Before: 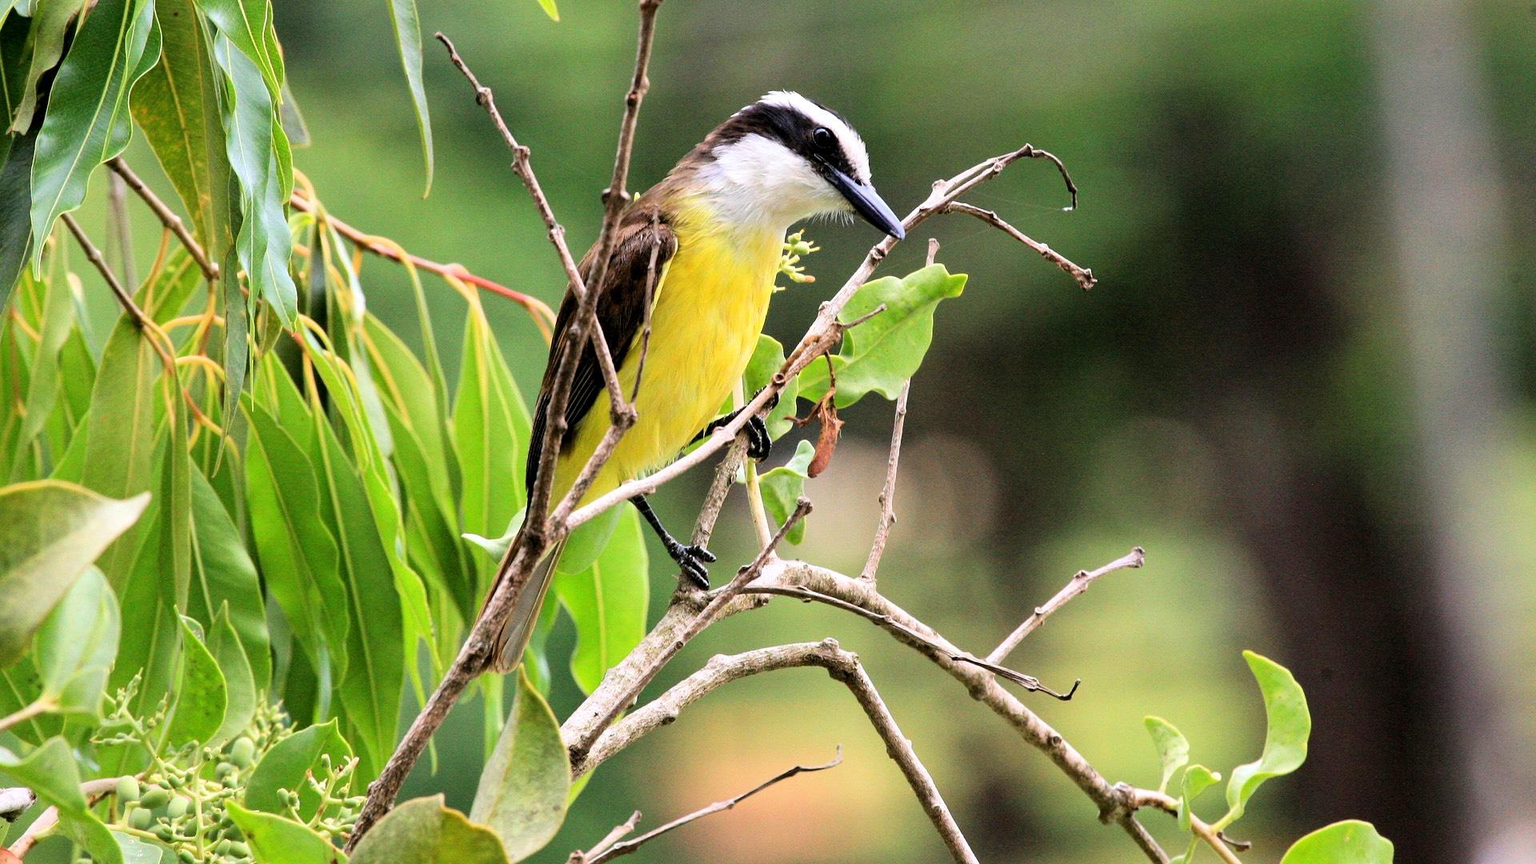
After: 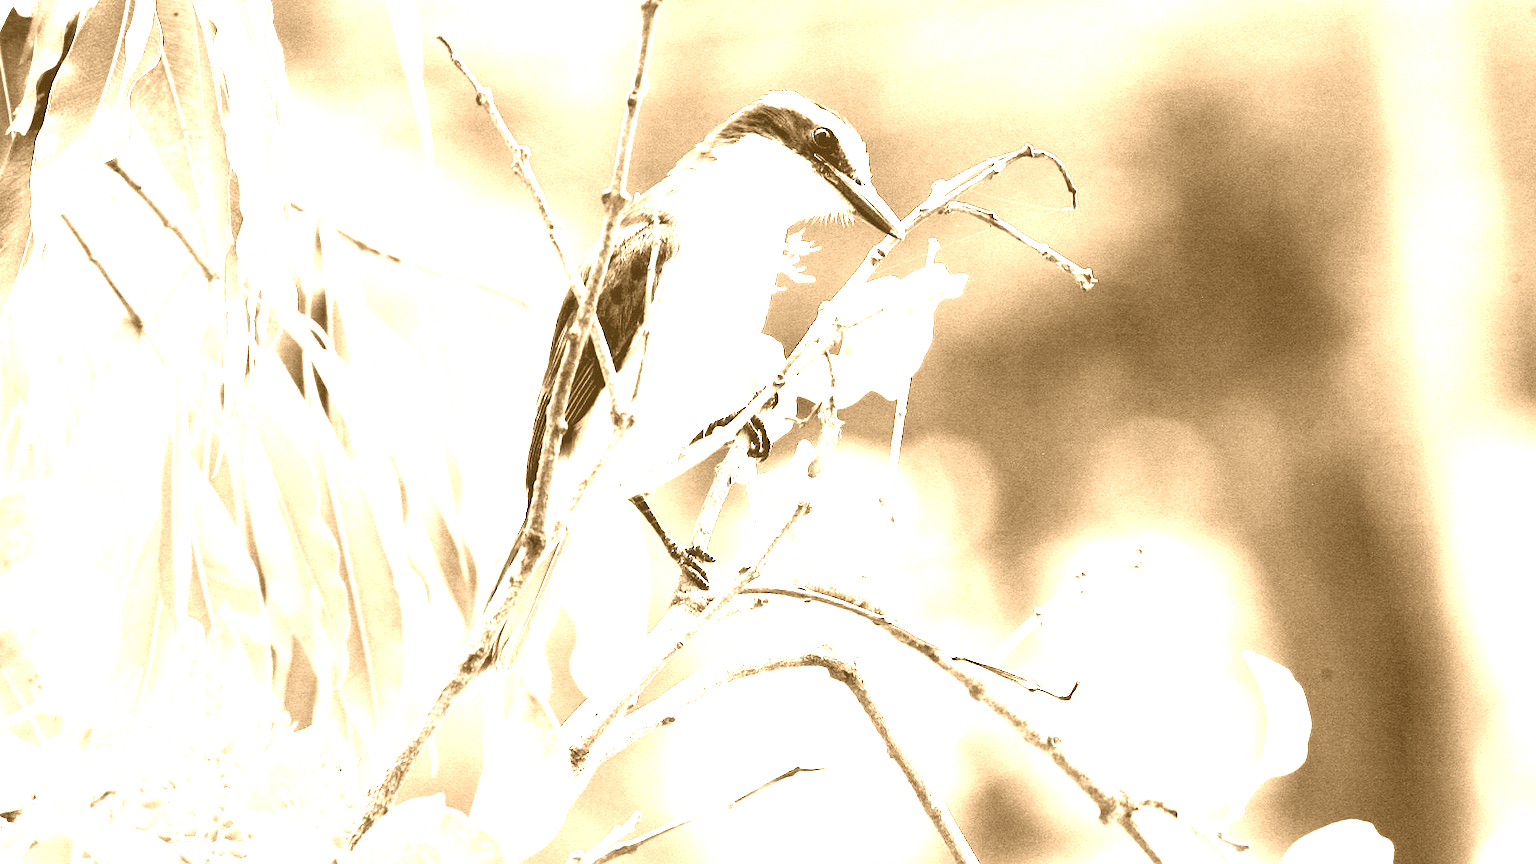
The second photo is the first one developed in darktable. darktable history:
colorize: hue 28.8°, source mix 100%
exposure: black level correction 0, exposure 1.675 EV, compensate exposure bias true, compensate highlight preservation false
base curve: curves: ch0 [(0, 0) (0.297, 0.298) (1, 1)], preserve colors none
